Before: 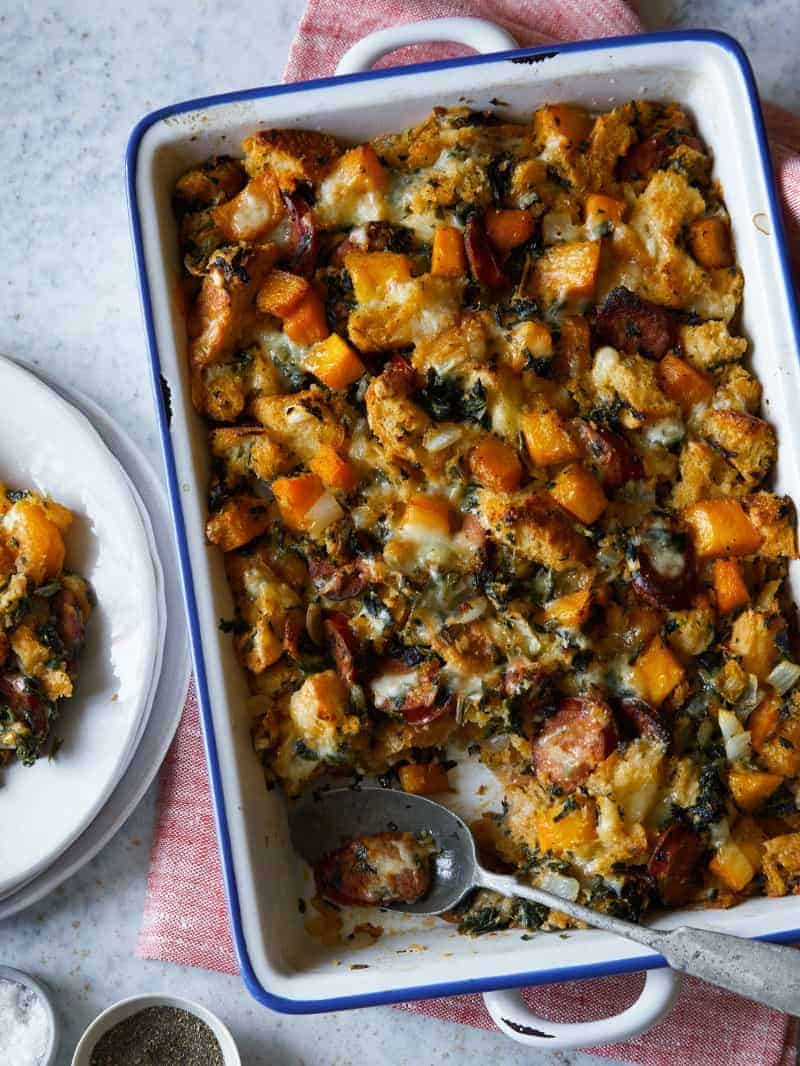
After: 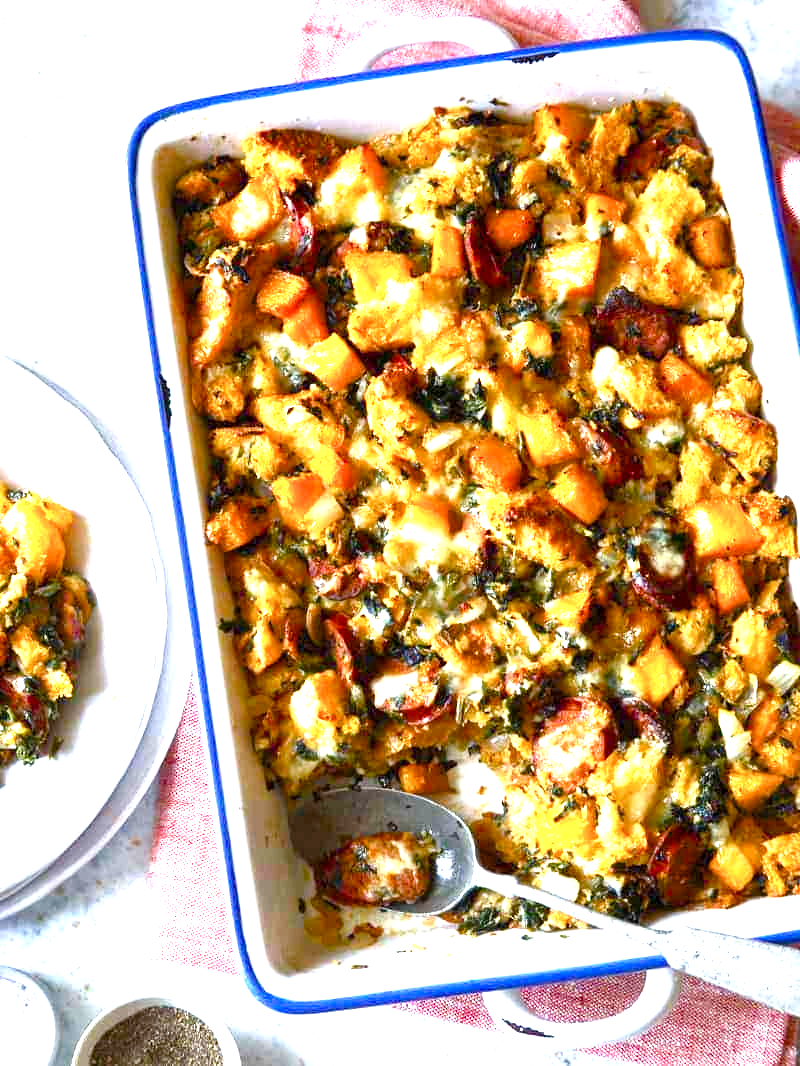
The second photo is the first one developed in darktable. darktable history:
exposure: exposure 2.003 EV, compensate highlight preservation false
color balance rgb: perceptual saturation grading › global saturation 20%, perceptual saturation grading › highlights -25%, perceptual saturation grading › shadows 50%
levels: levels [0, 0.499, 1]
